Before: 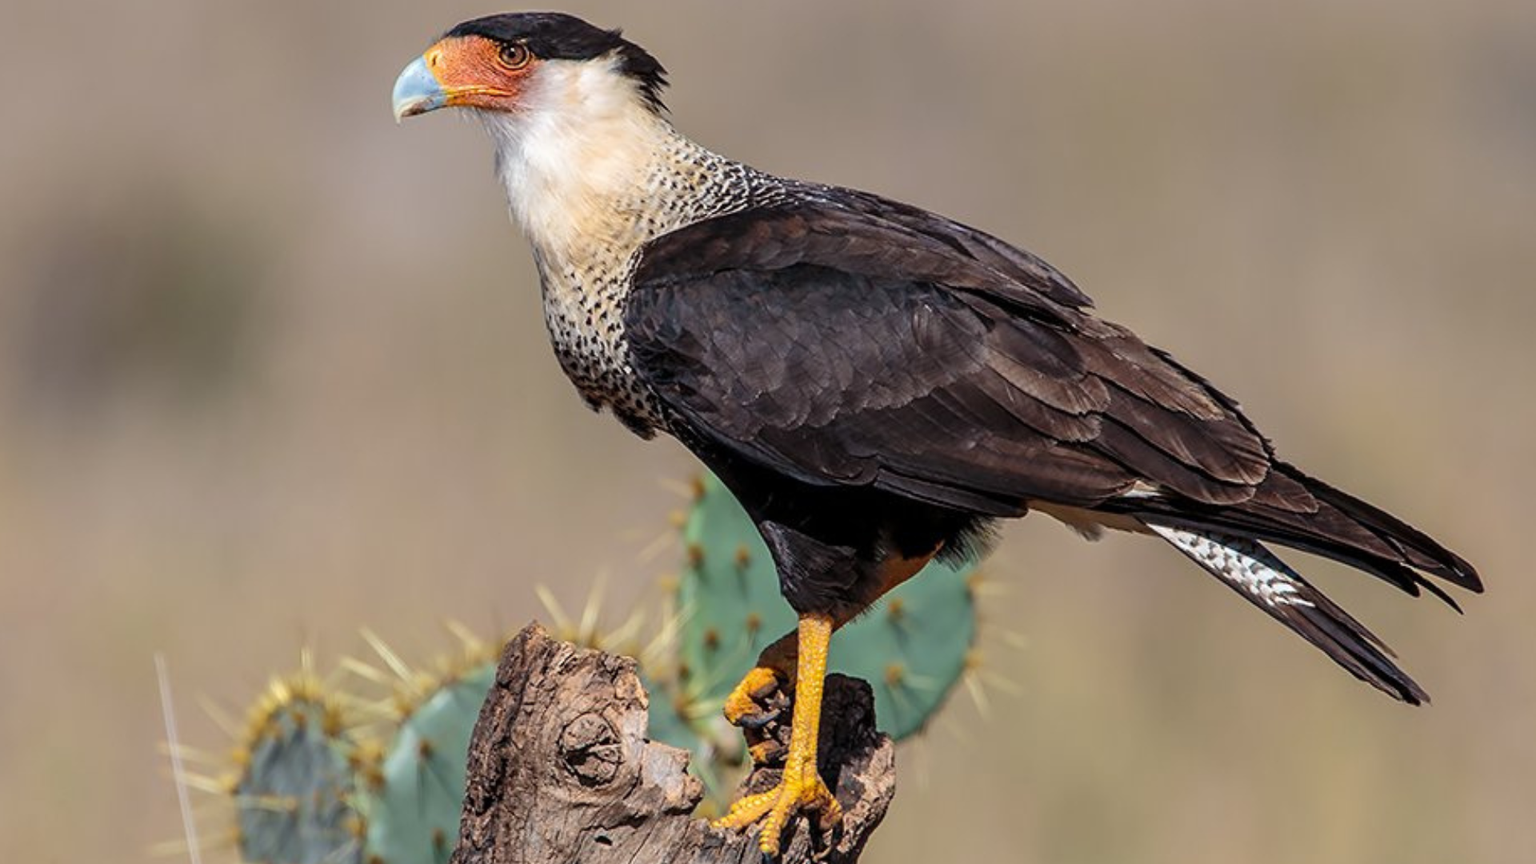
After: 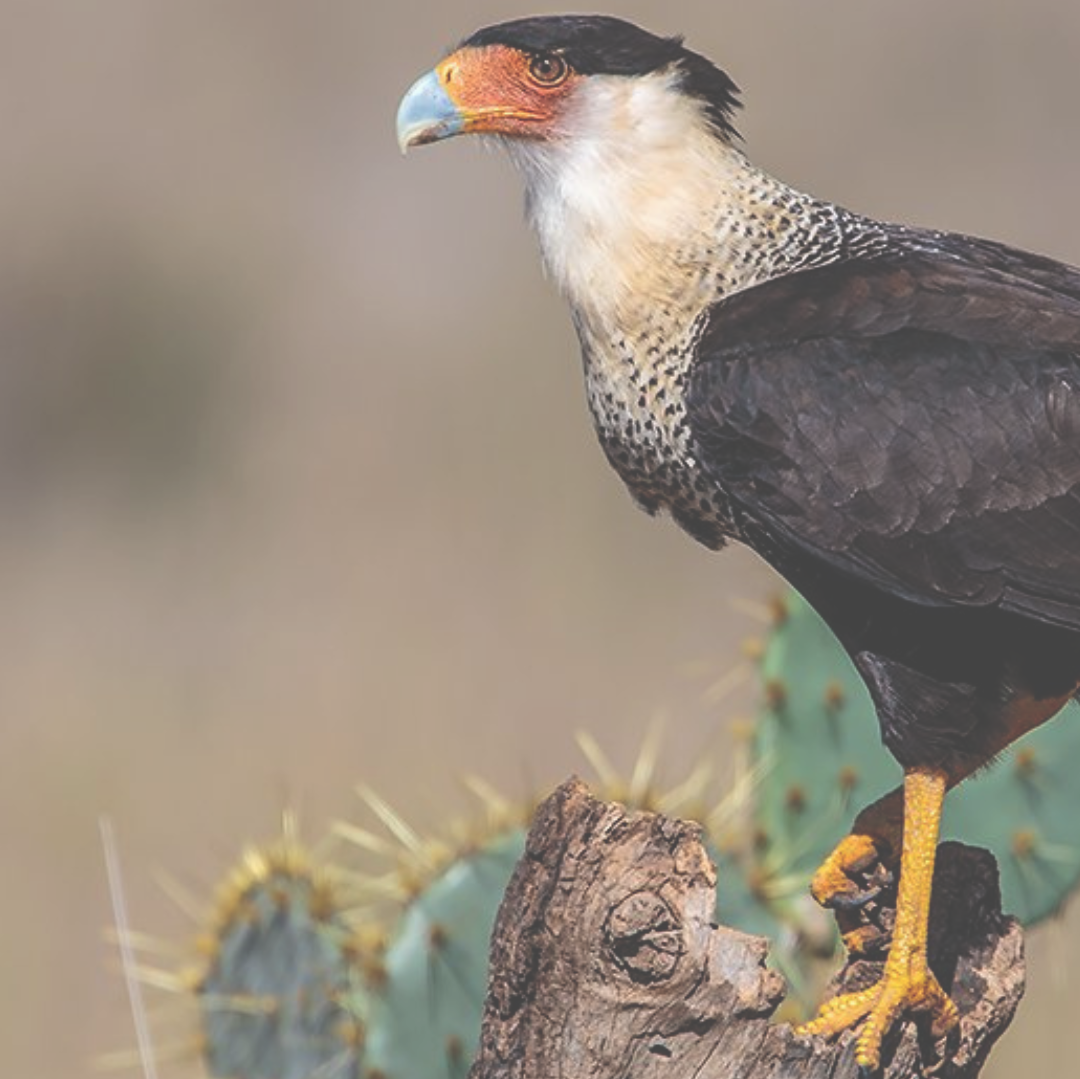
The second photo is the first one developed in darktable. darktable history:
crop: left 4.921%, right 38.804%
exposure: black level correction -0.062, exposure -0.05 EV, compensate highlight preservation false
